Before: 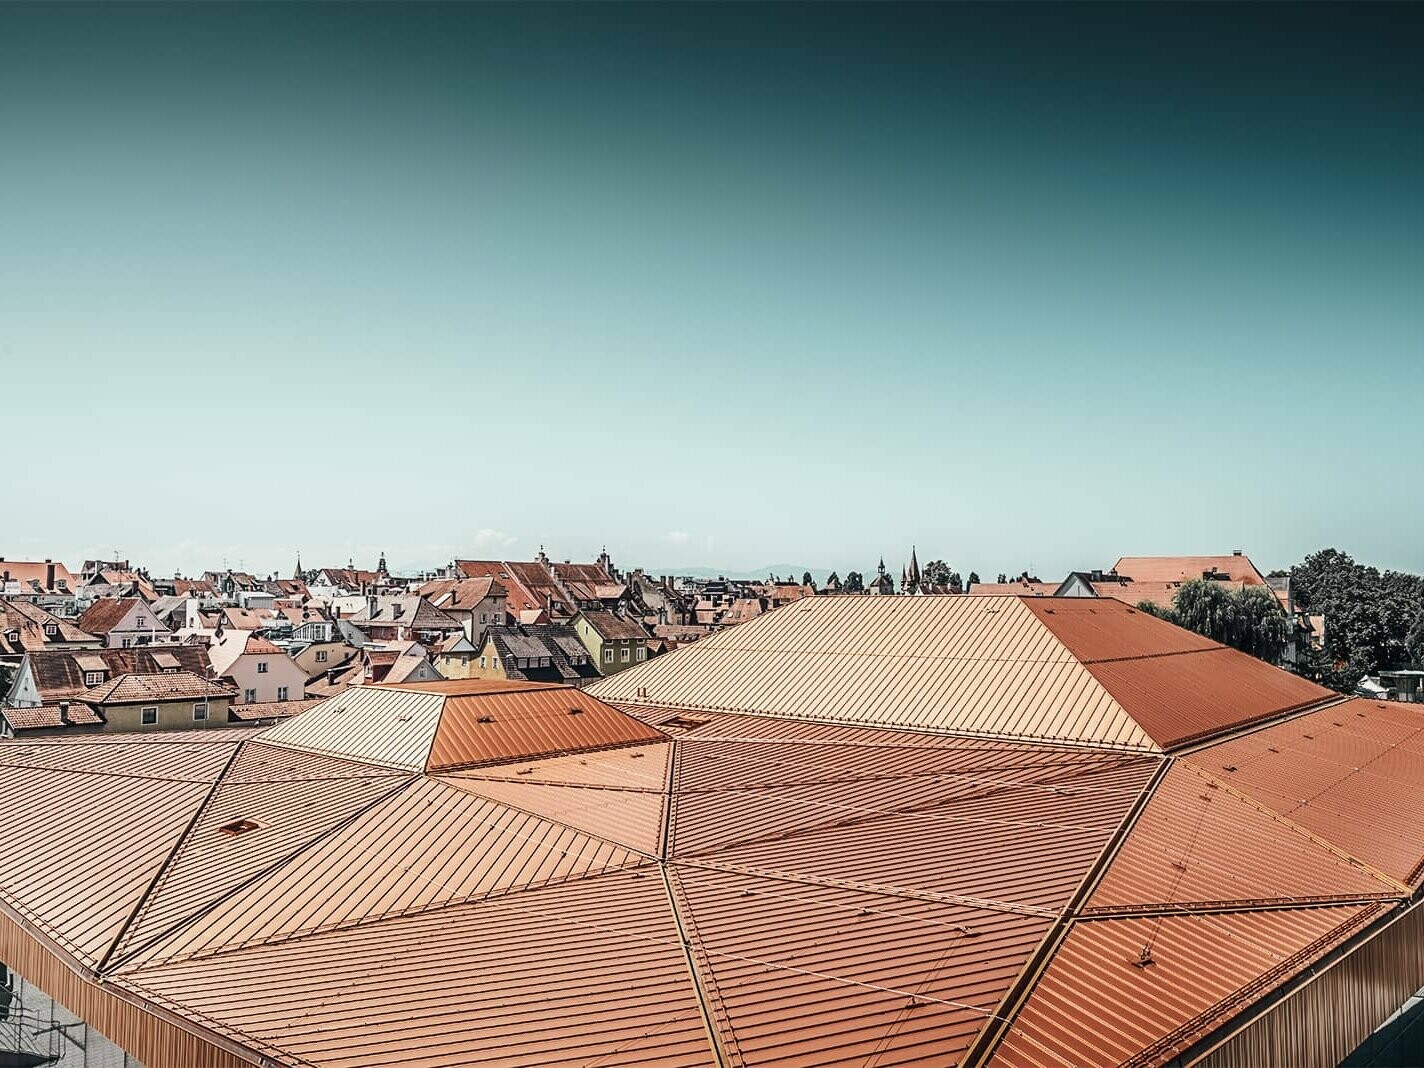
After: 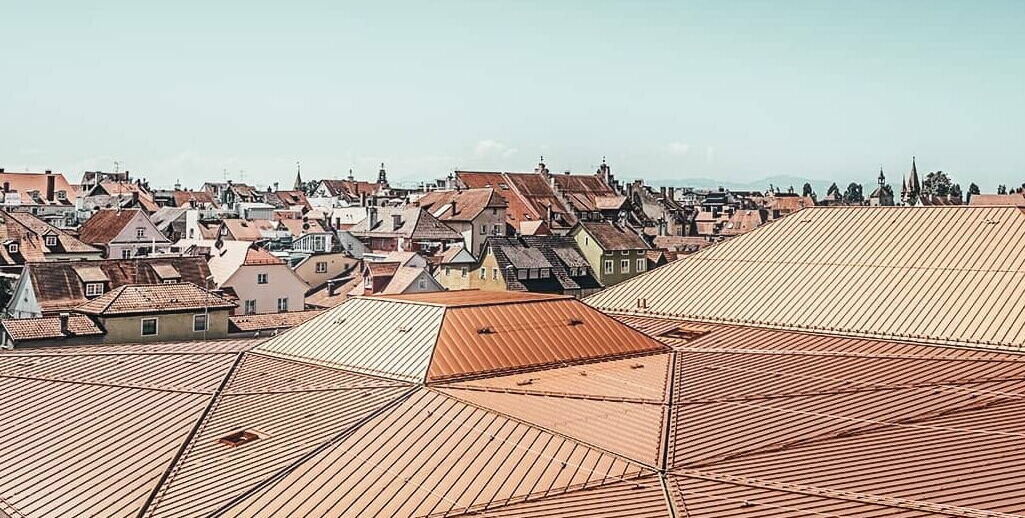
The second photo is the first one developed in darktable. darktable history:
bloom: size 13.65%, threshold 98.39%, strength 4.82%
crop: top 36.498%, right 27.964%, bottom 14.995%
